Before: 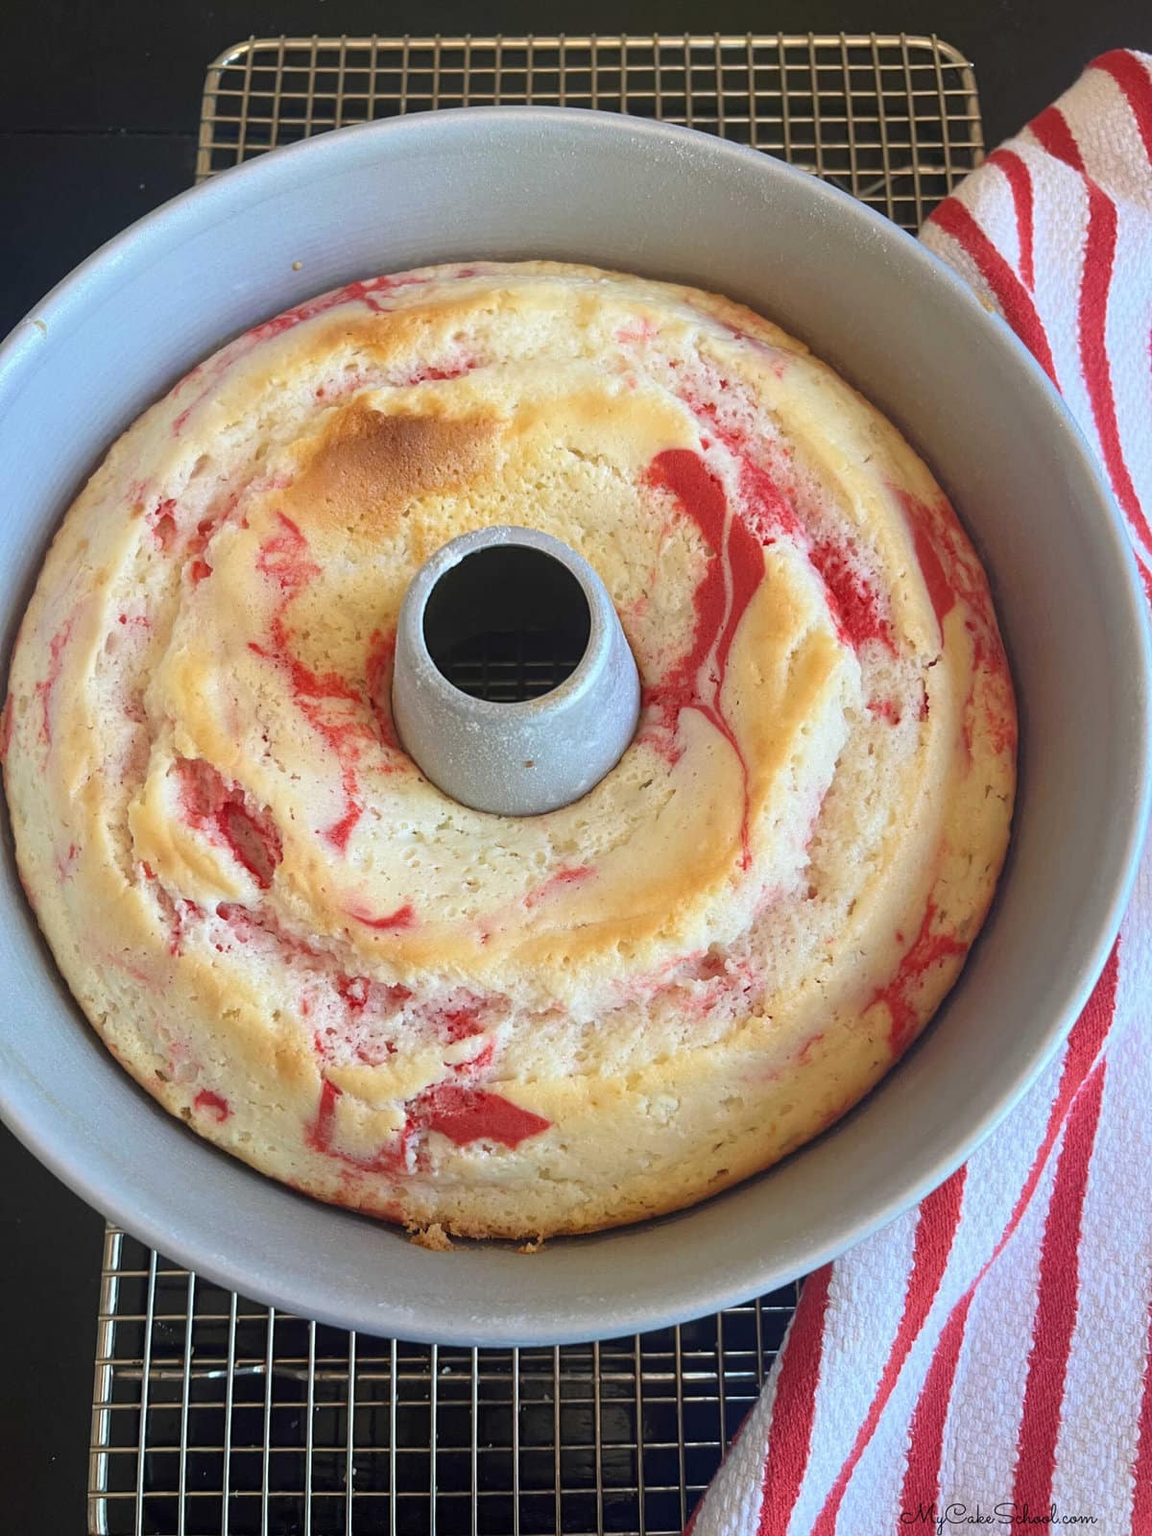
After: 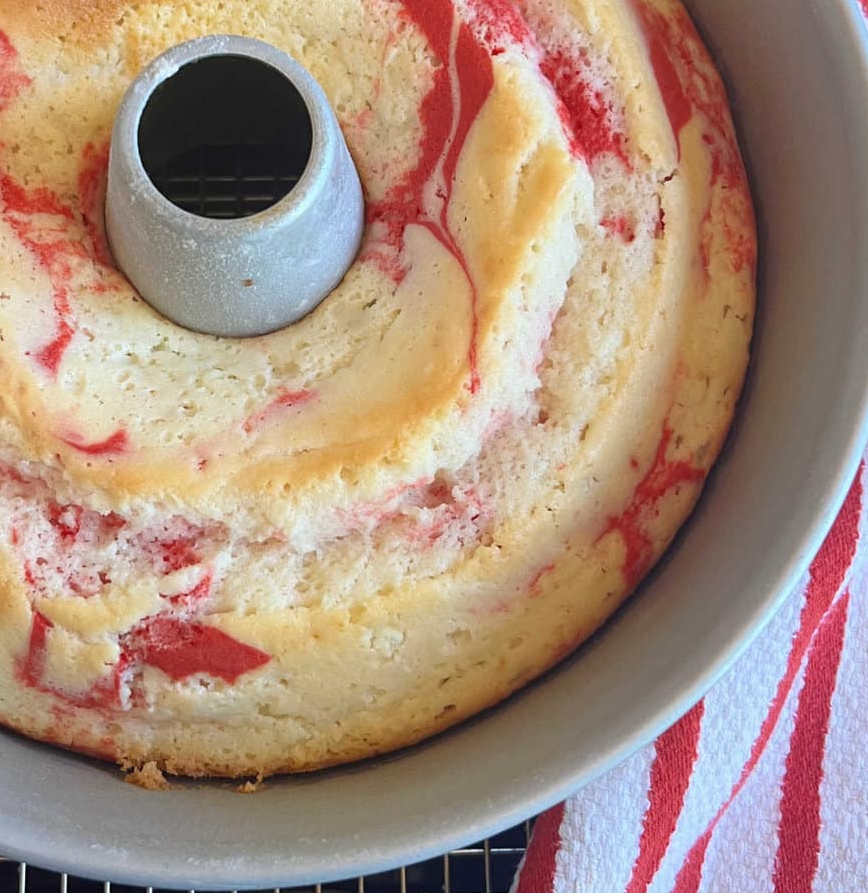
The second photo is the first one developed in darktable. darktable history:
crop and rotate: left 25.313%, top 32.095%, right 2.34%, bottom 12.074%
